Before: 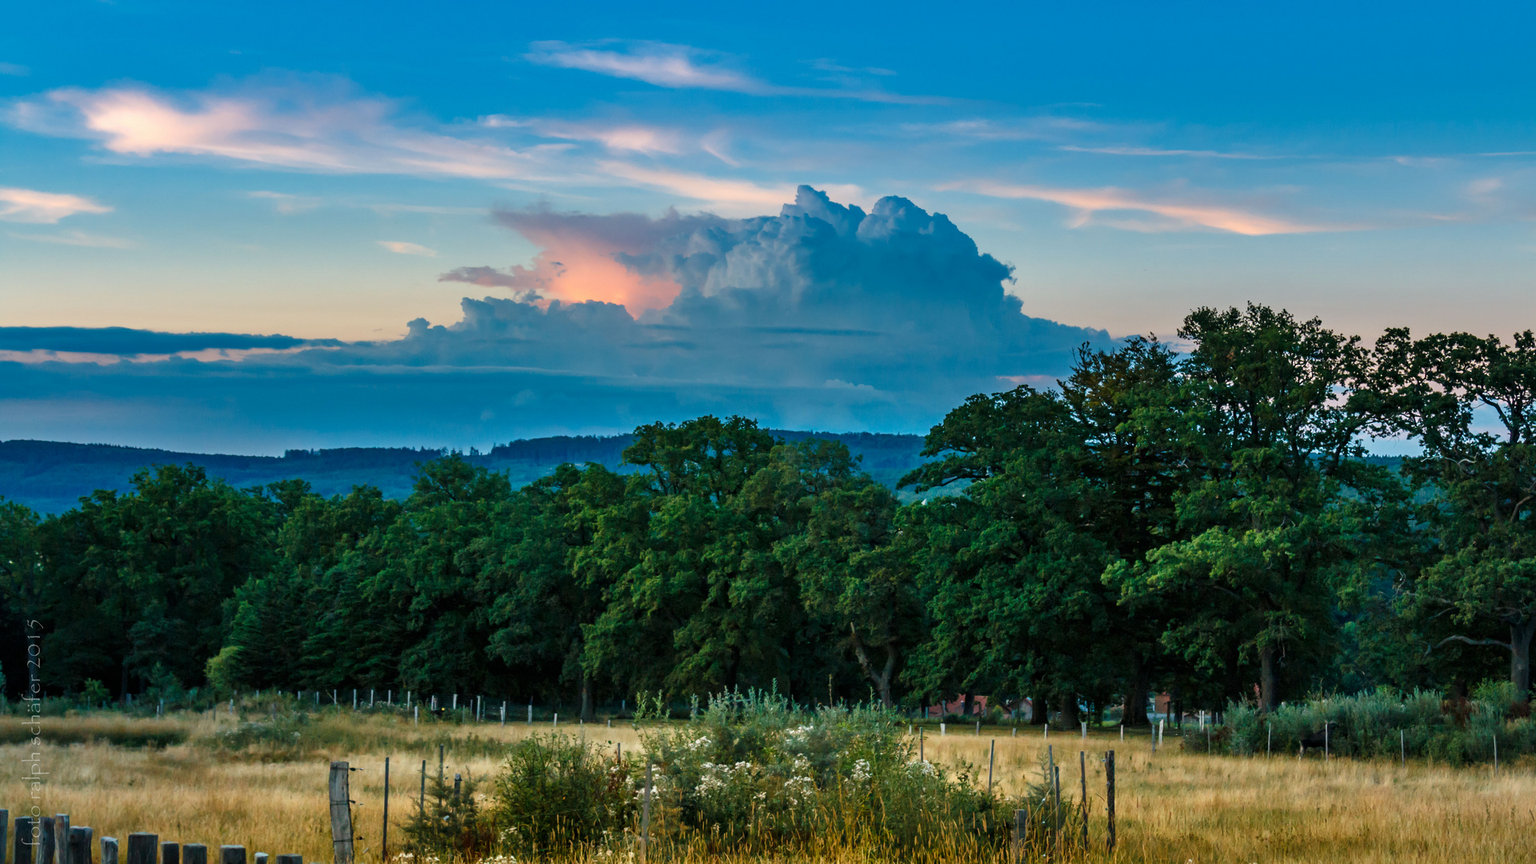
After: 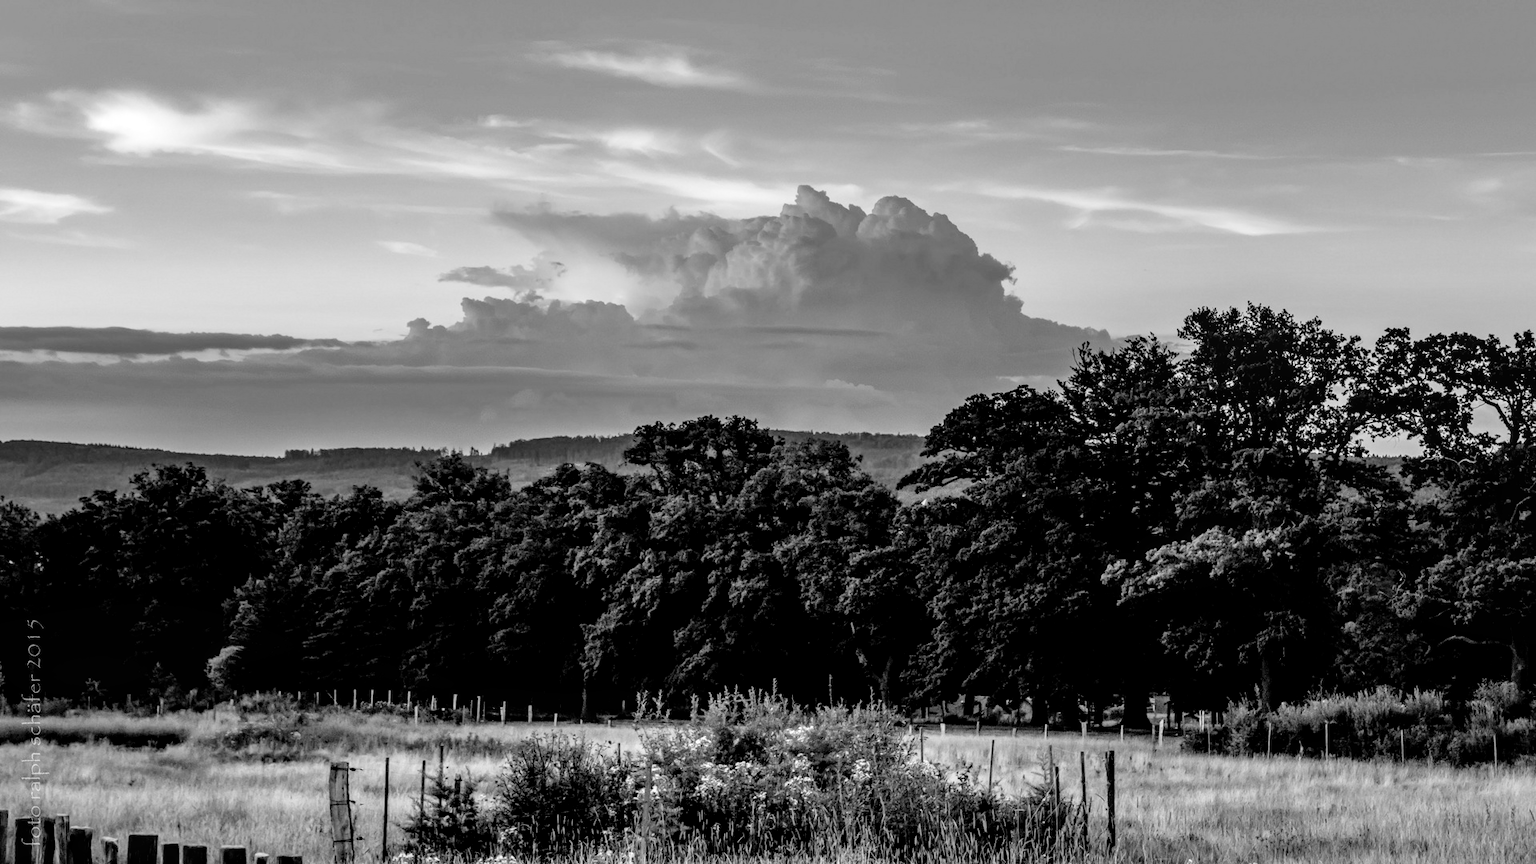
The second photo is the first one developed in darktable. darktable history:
local contrast: detail 130%
contrast brightness saturation: brightness 0.15
monochrome: on, module defaults
filmic rgb: black relative exposure -3.72 EV, white relative exposure 2.77 EV, dynamic range scaling -5.32%, hardness 3.03
